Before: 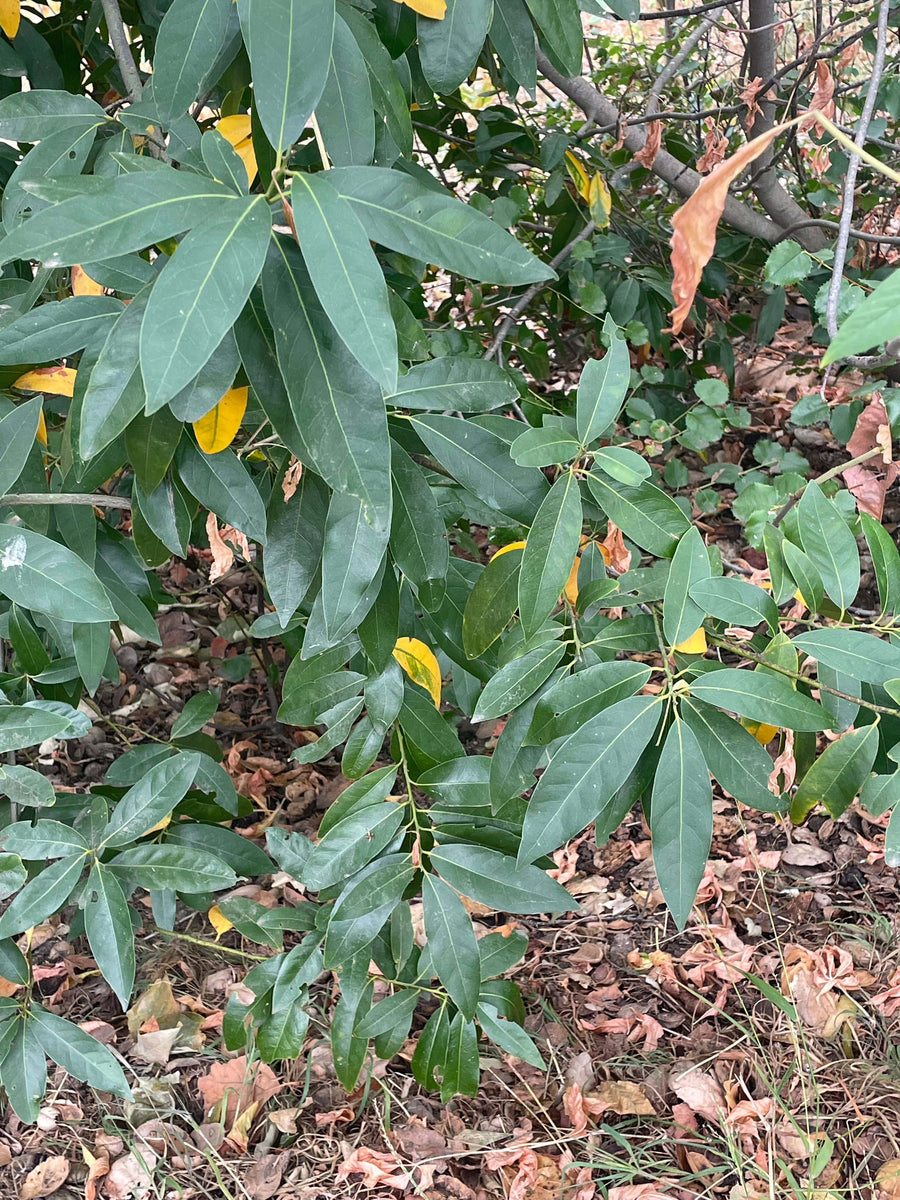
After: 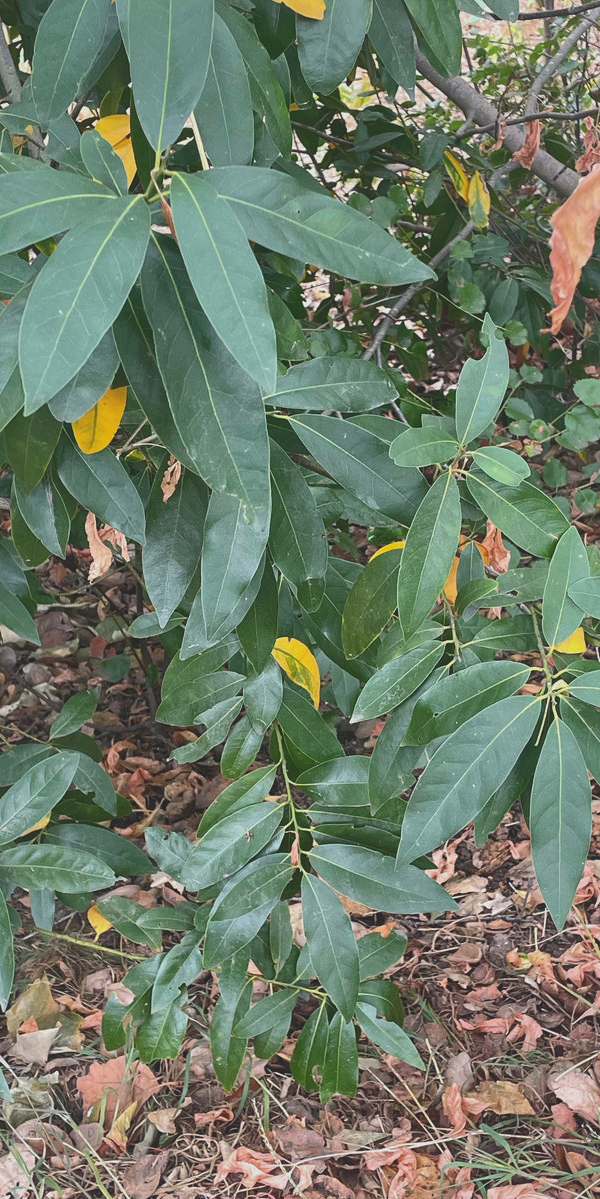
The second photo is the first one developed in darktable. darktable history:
crop and rotate: left 13.537%, right 19.796%
shadows and highlights: on, module defaults
exposure: black level correction -0.014, exposure -0.193 EV, compensate highlight preservation false
